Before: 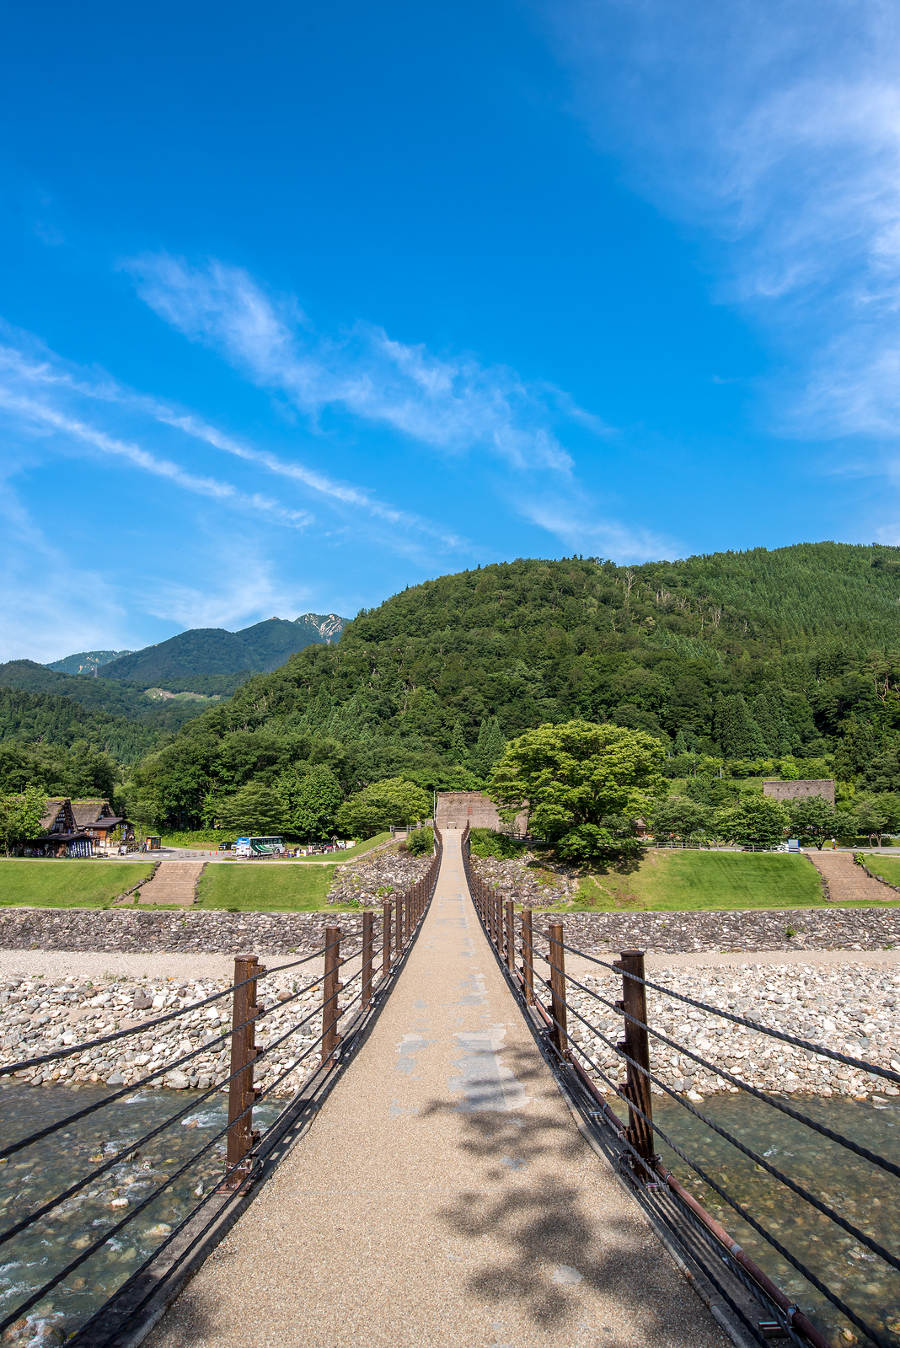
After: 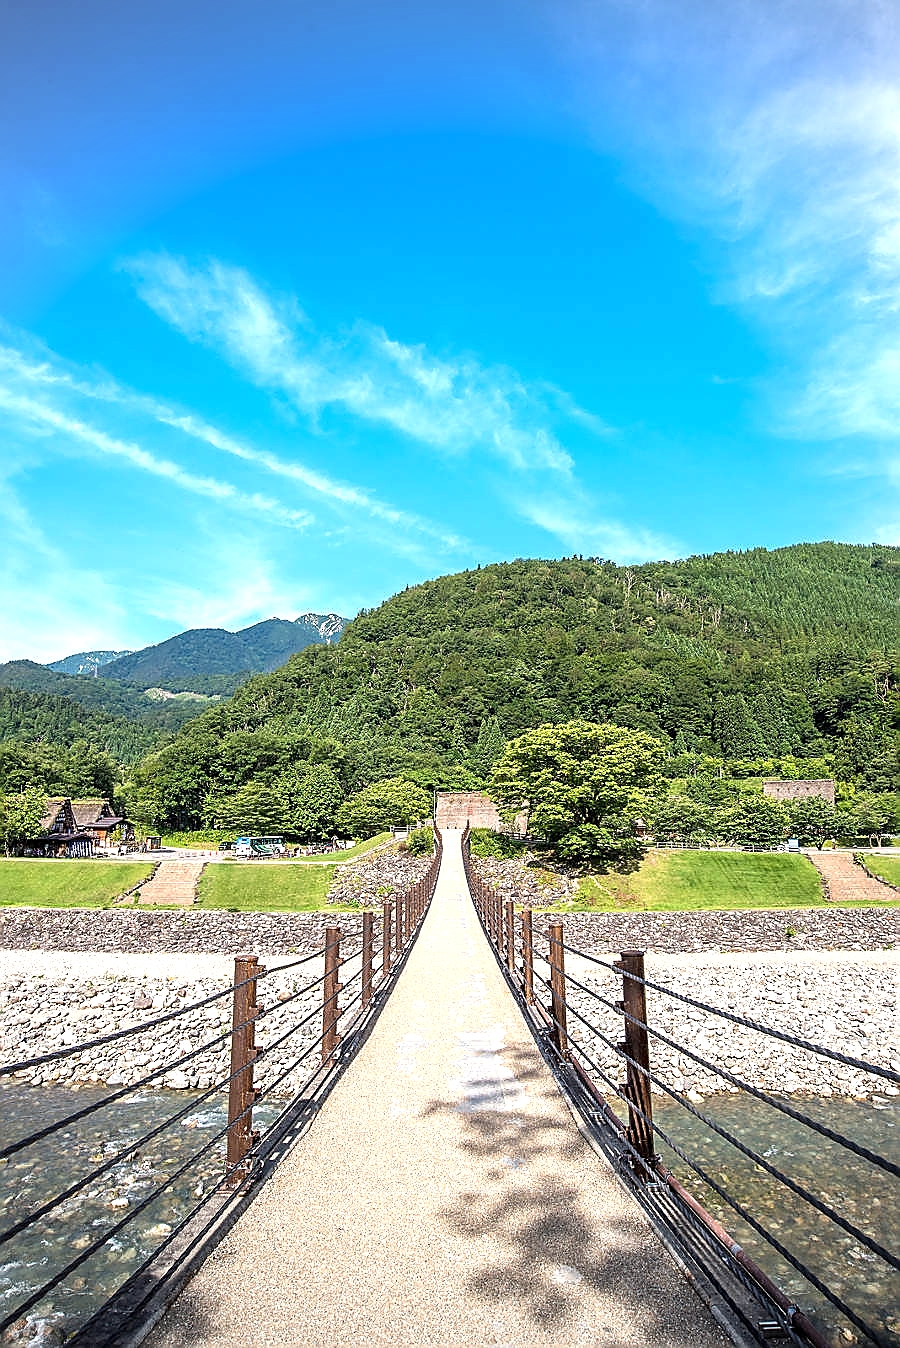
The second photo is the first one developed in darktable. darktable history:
sharpen: radius 1.4, amount 1.25, threshold 0.7
vignetting: fall-off radius 60.92%
exposure: black level correction 0, exposure 0.9 EV, compensate highlight preservation false
